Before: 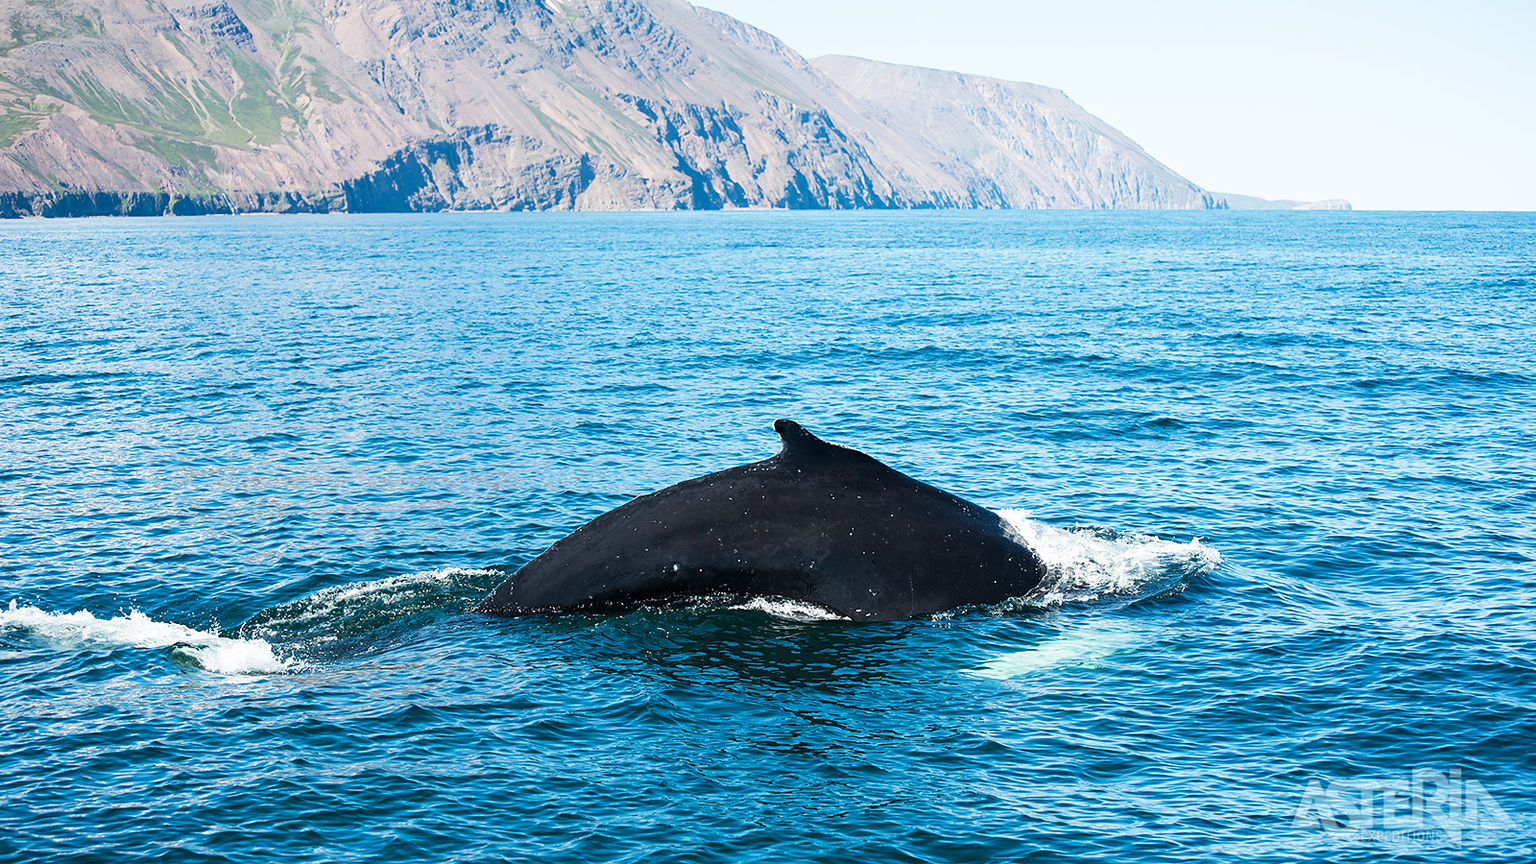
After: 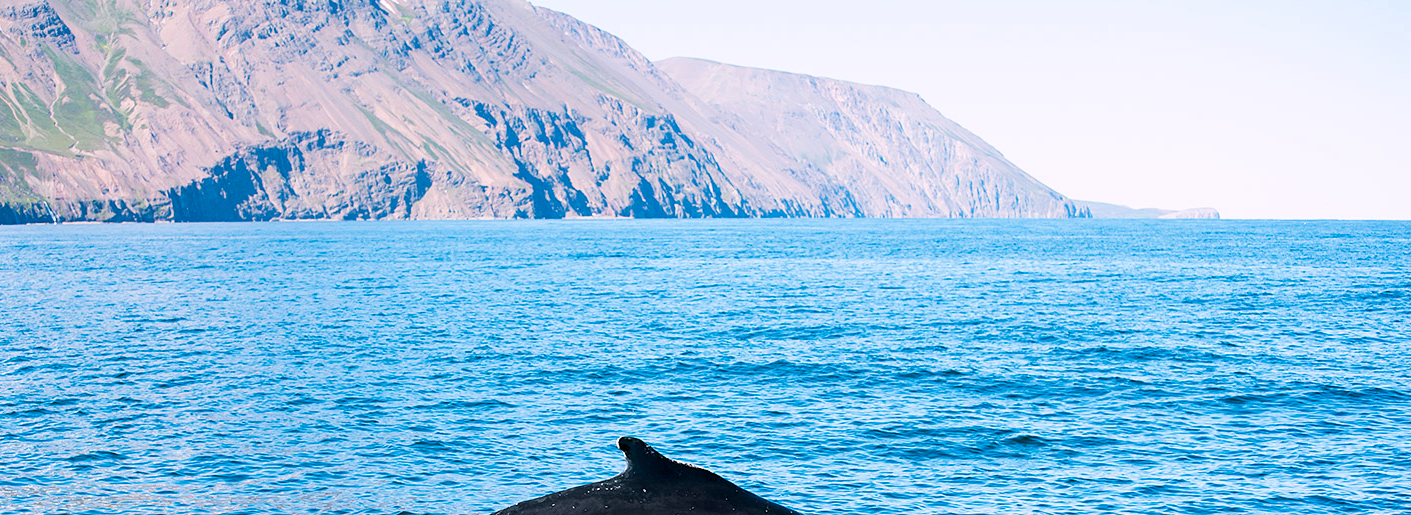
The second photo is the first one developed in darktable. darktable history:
color balance rgb: shadows lift › chroma 2%, shadows lift › hue 217.2°, power › chroma 0.25%, power › hue 60°, highlights gain › chroma 1.5%, highlights gain › hue 309.6°, global offset › luminance -0.25%, perceptual saturation grading › global saturation 15%, global vibrance 15%
crop and rotate: left 11.812%, bottom 42.776%
